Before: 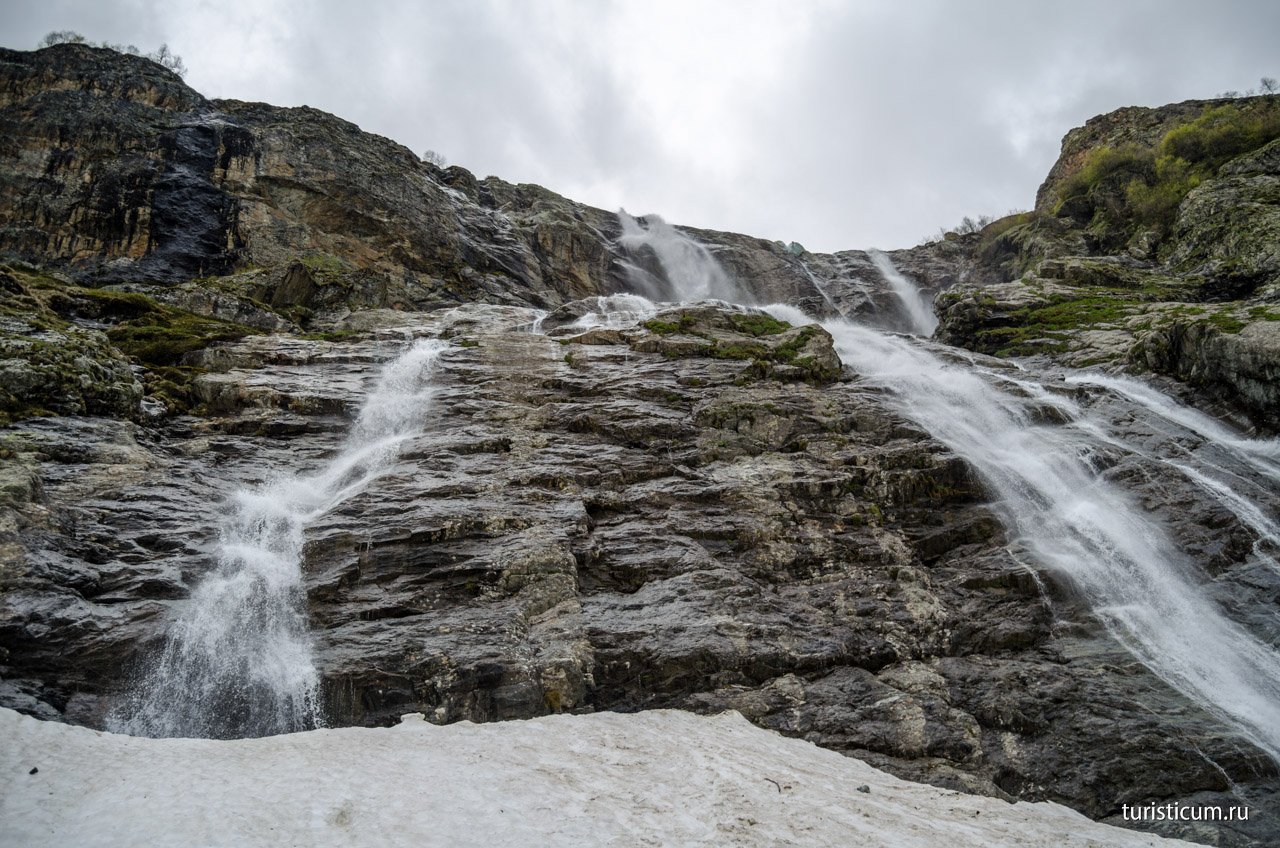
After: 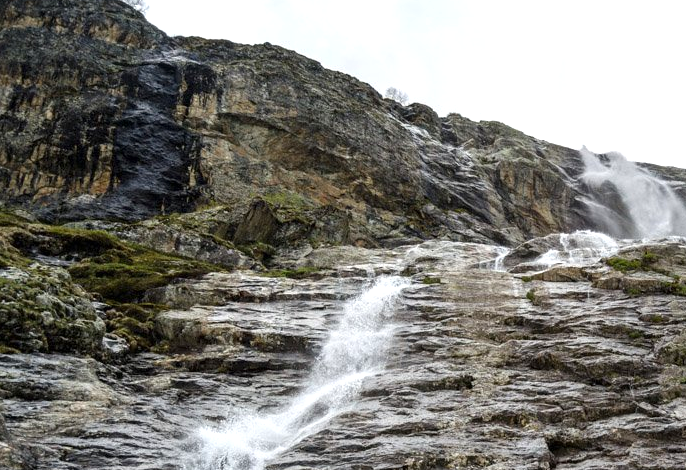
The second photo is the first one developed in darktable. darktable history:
exposure: exposure 0.667 EV, compensate highlight preservation false
crop and rotate: left 3.02%, top 7.43%, right 43.363%, bottom 37.062%
